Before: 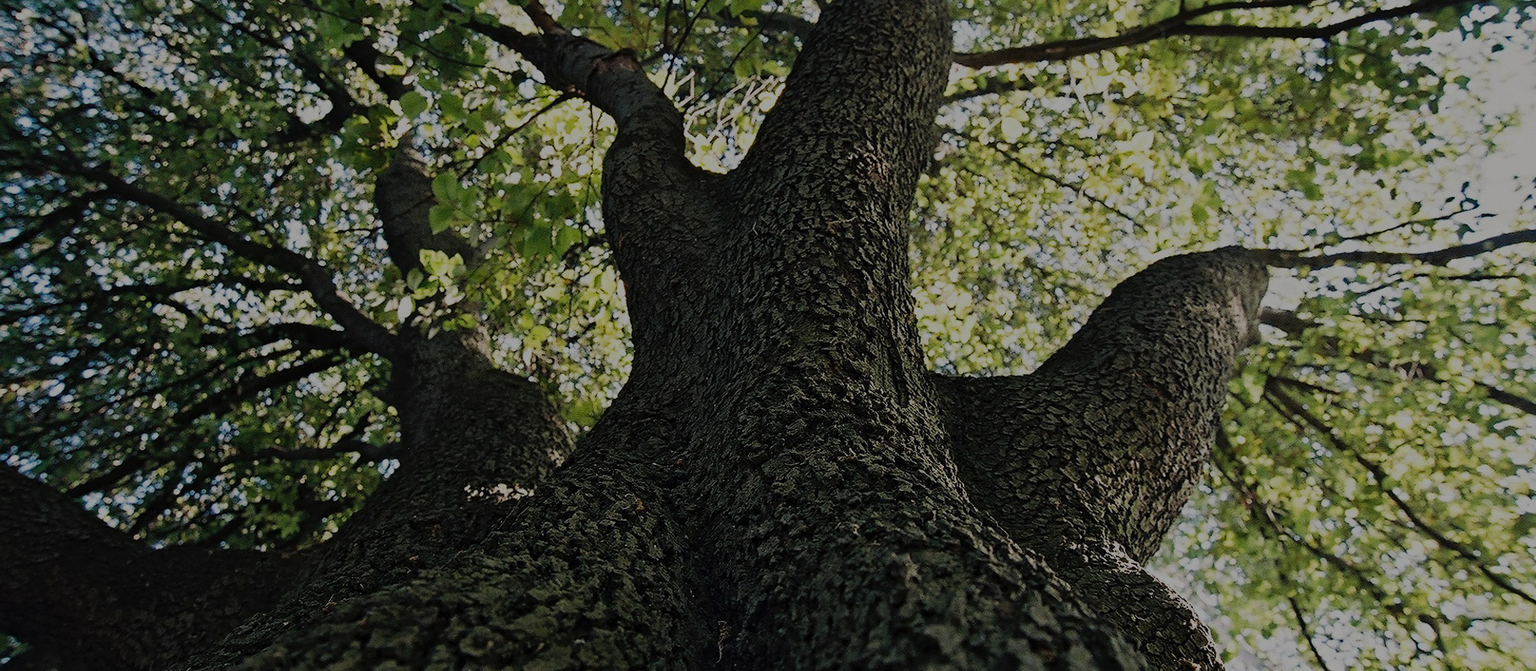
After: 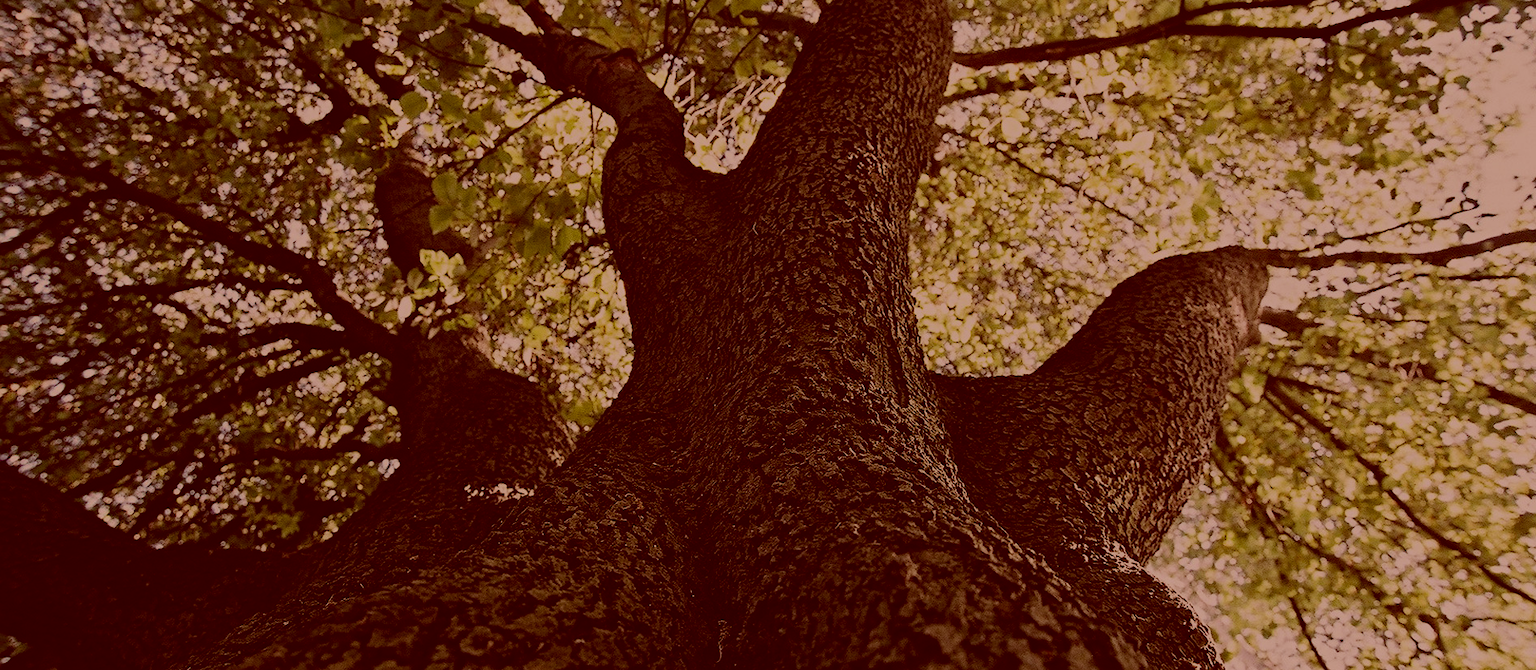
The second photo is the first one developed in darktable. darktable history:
color correction: highlights a* 9.57, highlights b* 8.55, shadows a* 39.31, shadows b* 39.4, saturation 0.765
